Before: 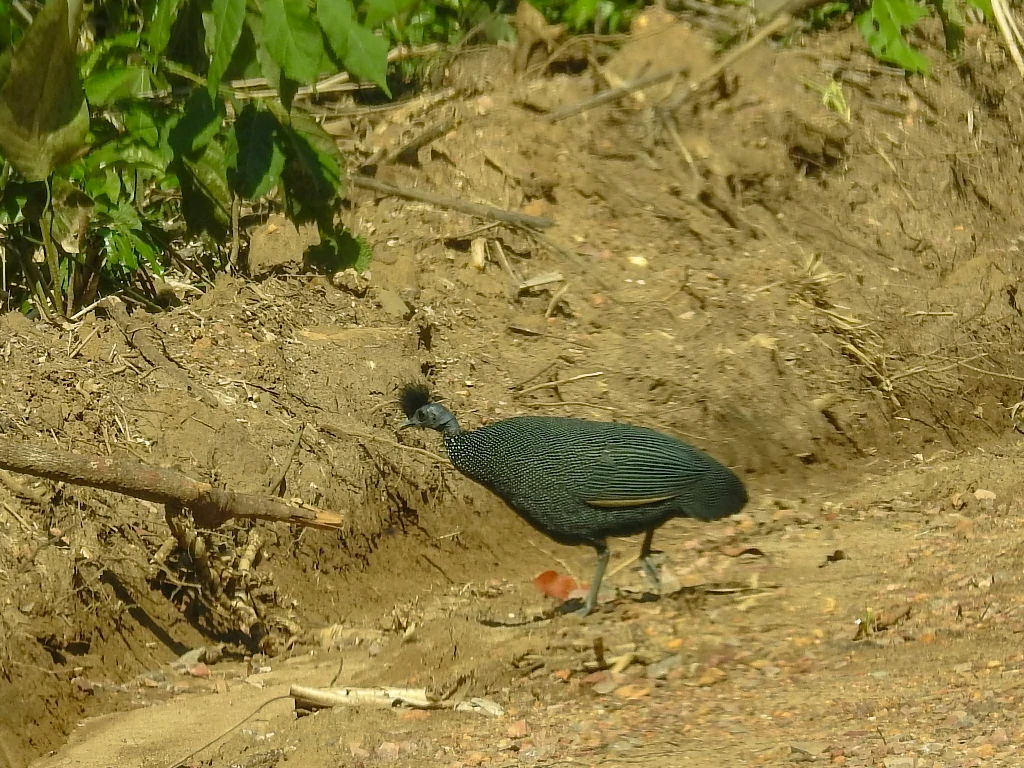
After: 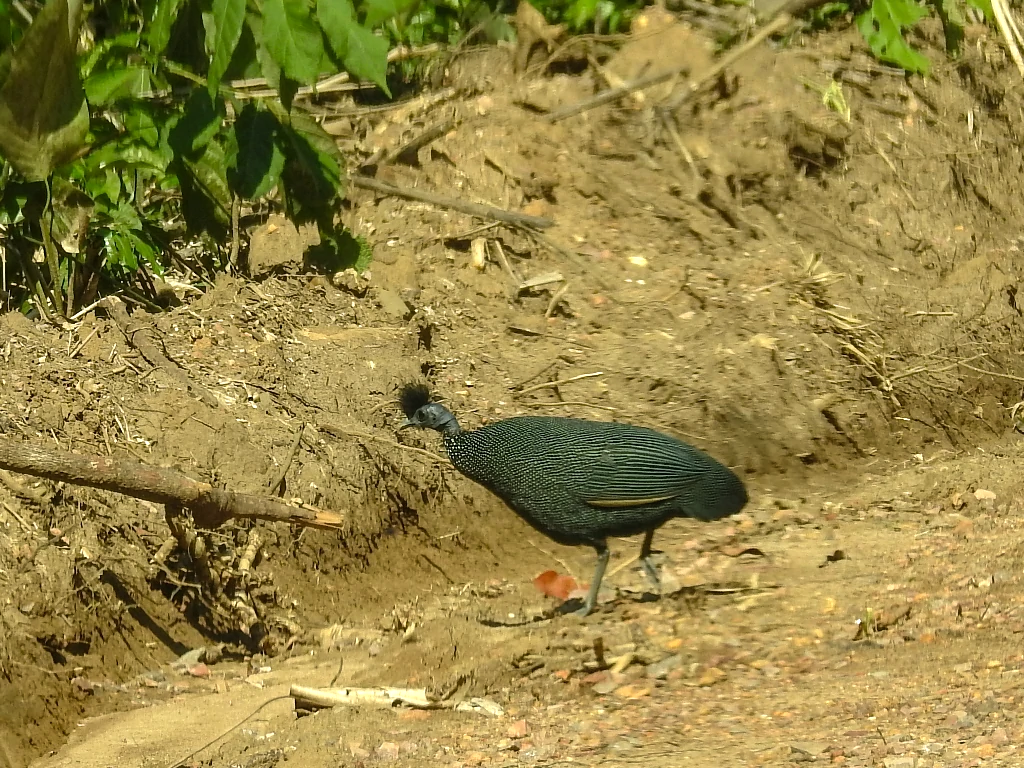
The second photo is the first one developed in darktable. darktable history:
tone equalizer: -8 EV -0.437 EV, -7 EV -0.407 EV, -6 EV -0.327 EV, -5 EV -0.255 EV, -3 EV 0.229 EV, -2 EV 0.305 EV, -1 EV 0.413 EV, +0 EV 0.392 EV, edges refinement/feathering 500, mask exposure compensation -1.57 EV, preserve details no
